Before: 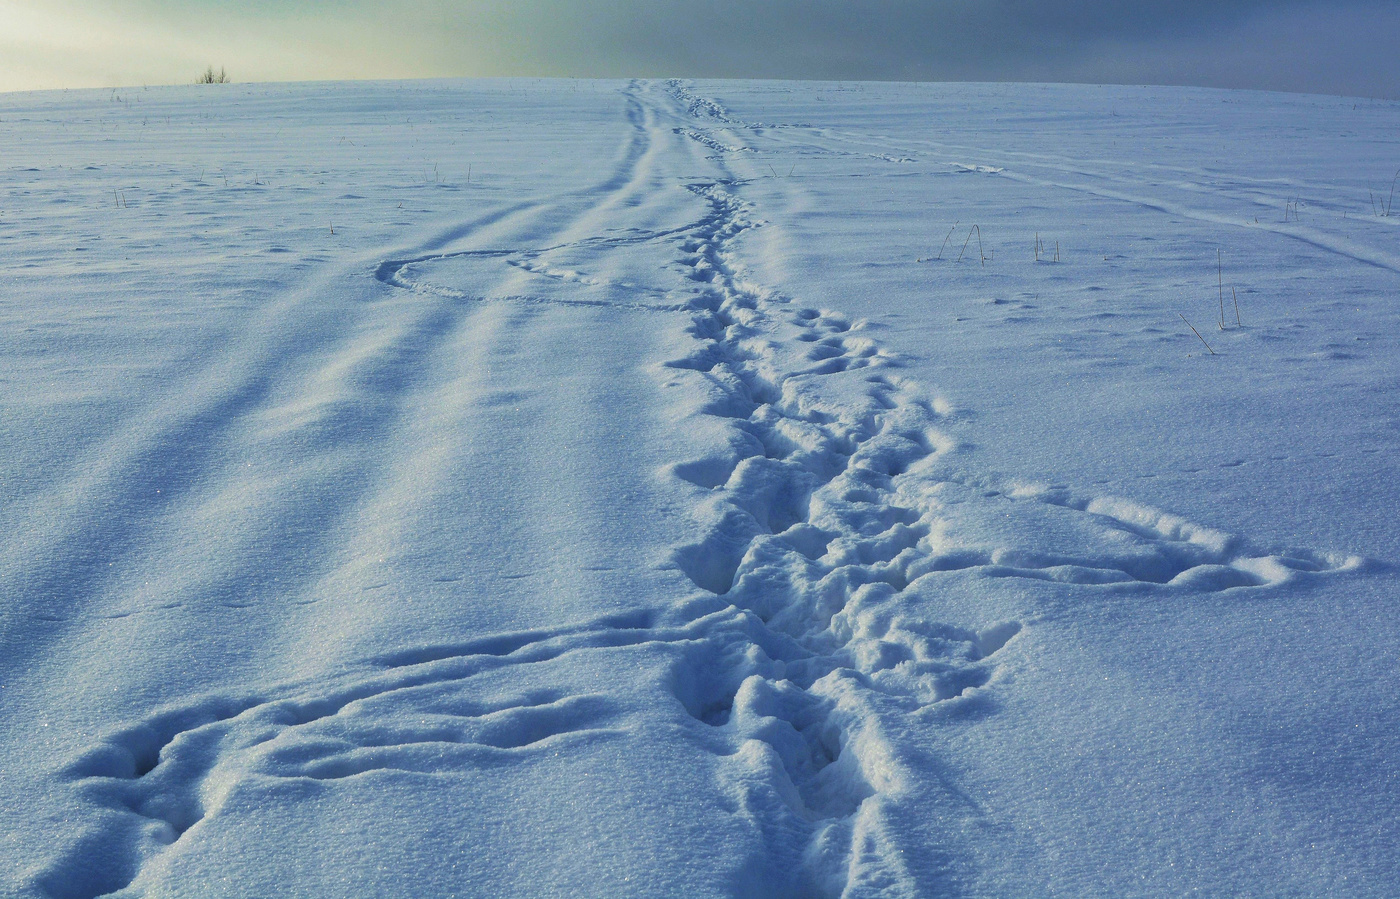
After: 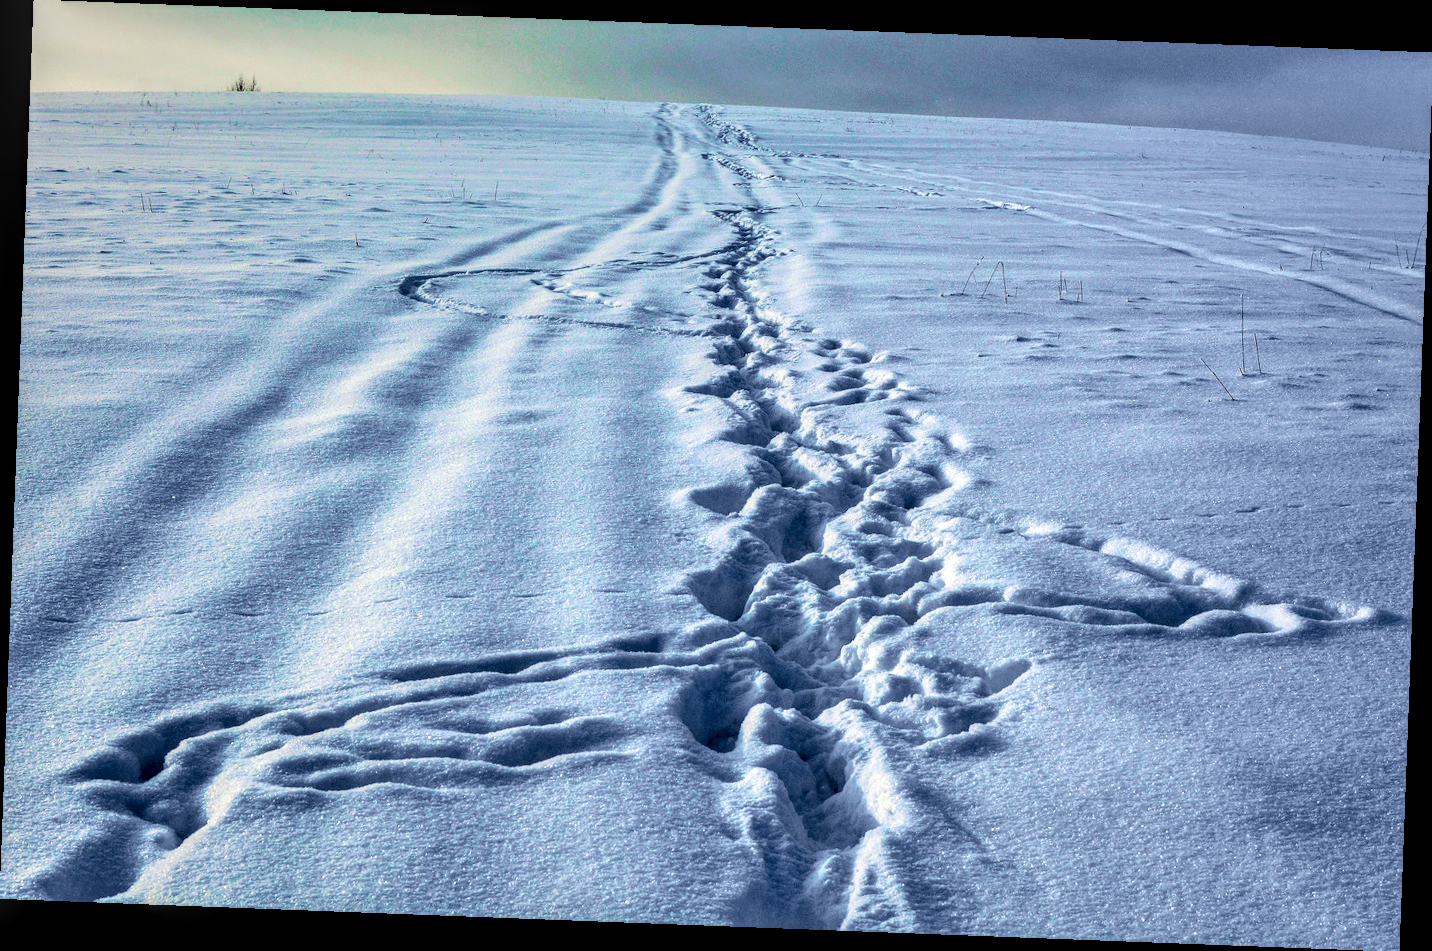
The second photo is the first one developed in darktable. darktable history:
rotate and perspective: rotation 2.17°, automatic cropping off
tone curve: curves: ch0 [(0, 0.023) (0.103, 0.087) (0.277, 0.28) (0.46, 0.554) (0.569, 0.68) (0.735, 0.843) (0.994, 0.984)]; ch1 [(0, 0) (0.324, 0.285) (0.456, 0.438) (0.488, 0.497) (0.512, 0.503) (0.535, 0.535) (0.599, 0.606) (0.715, 0.738) (1, 1)]; ch2 [(0, 0) (0.369, 0.388) (0.449, 0.431) (0.478, 0.471) (0.502, 0.503) (0.55, 0.553) (0.603, 0.602) (0.656, 0.713) (1, 1)], color space Lab, independent channels, preserve colors none
local contrast: highlights 19%, detail 186%
